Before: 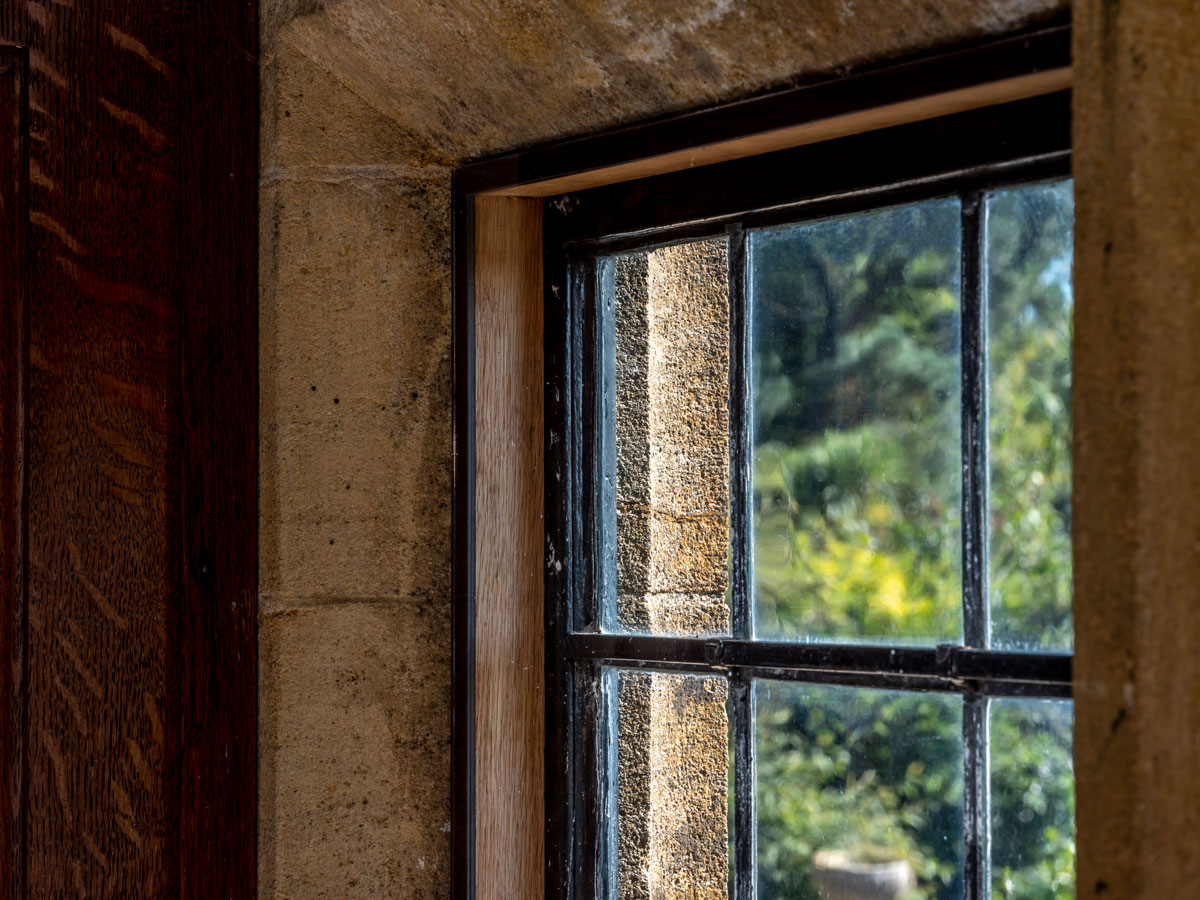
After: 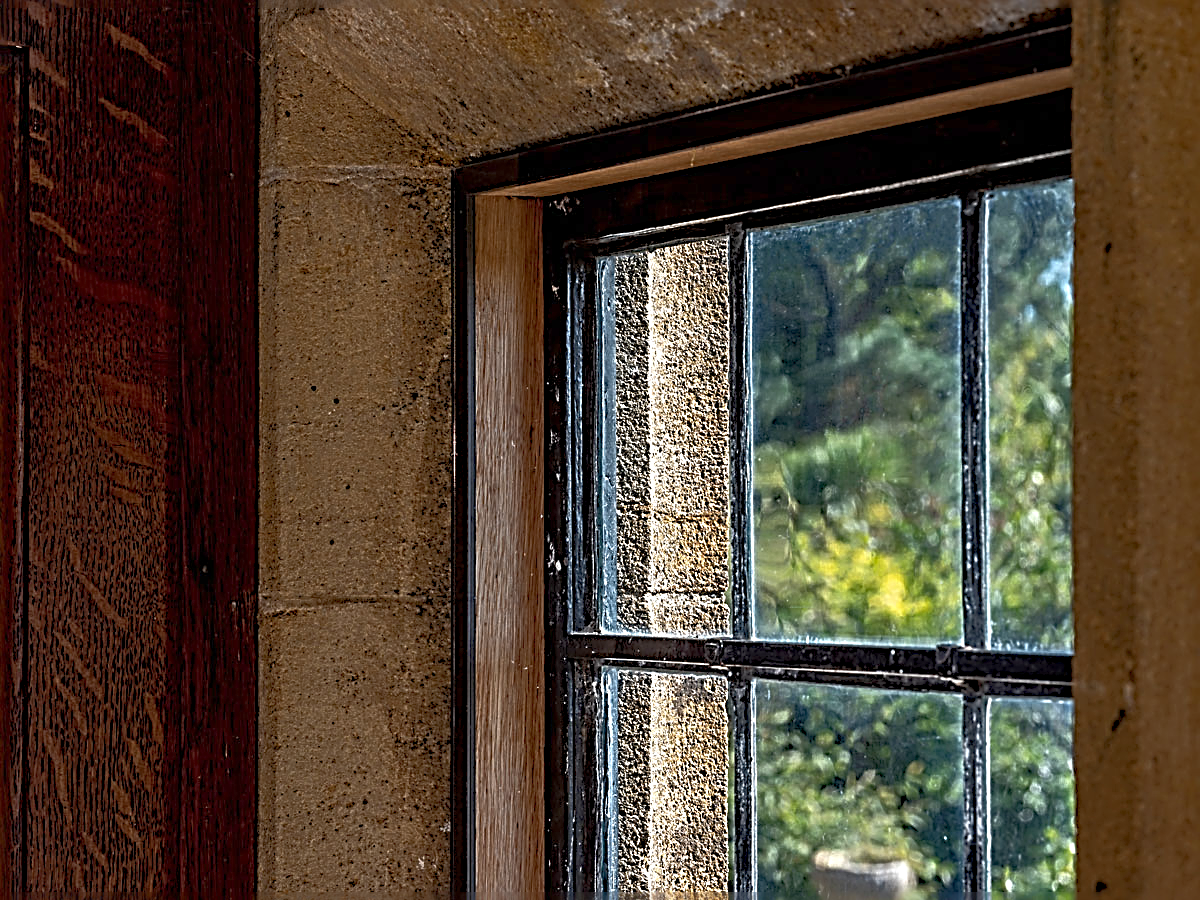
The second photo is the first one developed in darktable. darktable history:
tone equalizer: on, module defaults
sharpen: radius 3.158, amount 1.731
base curve: curves: ch0 [(0, 0) (0.303, 0.277) (1, 1)]
rgb curve: curves: ch0 [(0, 0) (0.072, 0.166) (0.217, 0.293) (0.414, 0.42) (1, 1)], compensate middle gray true, preserve colors basic power
